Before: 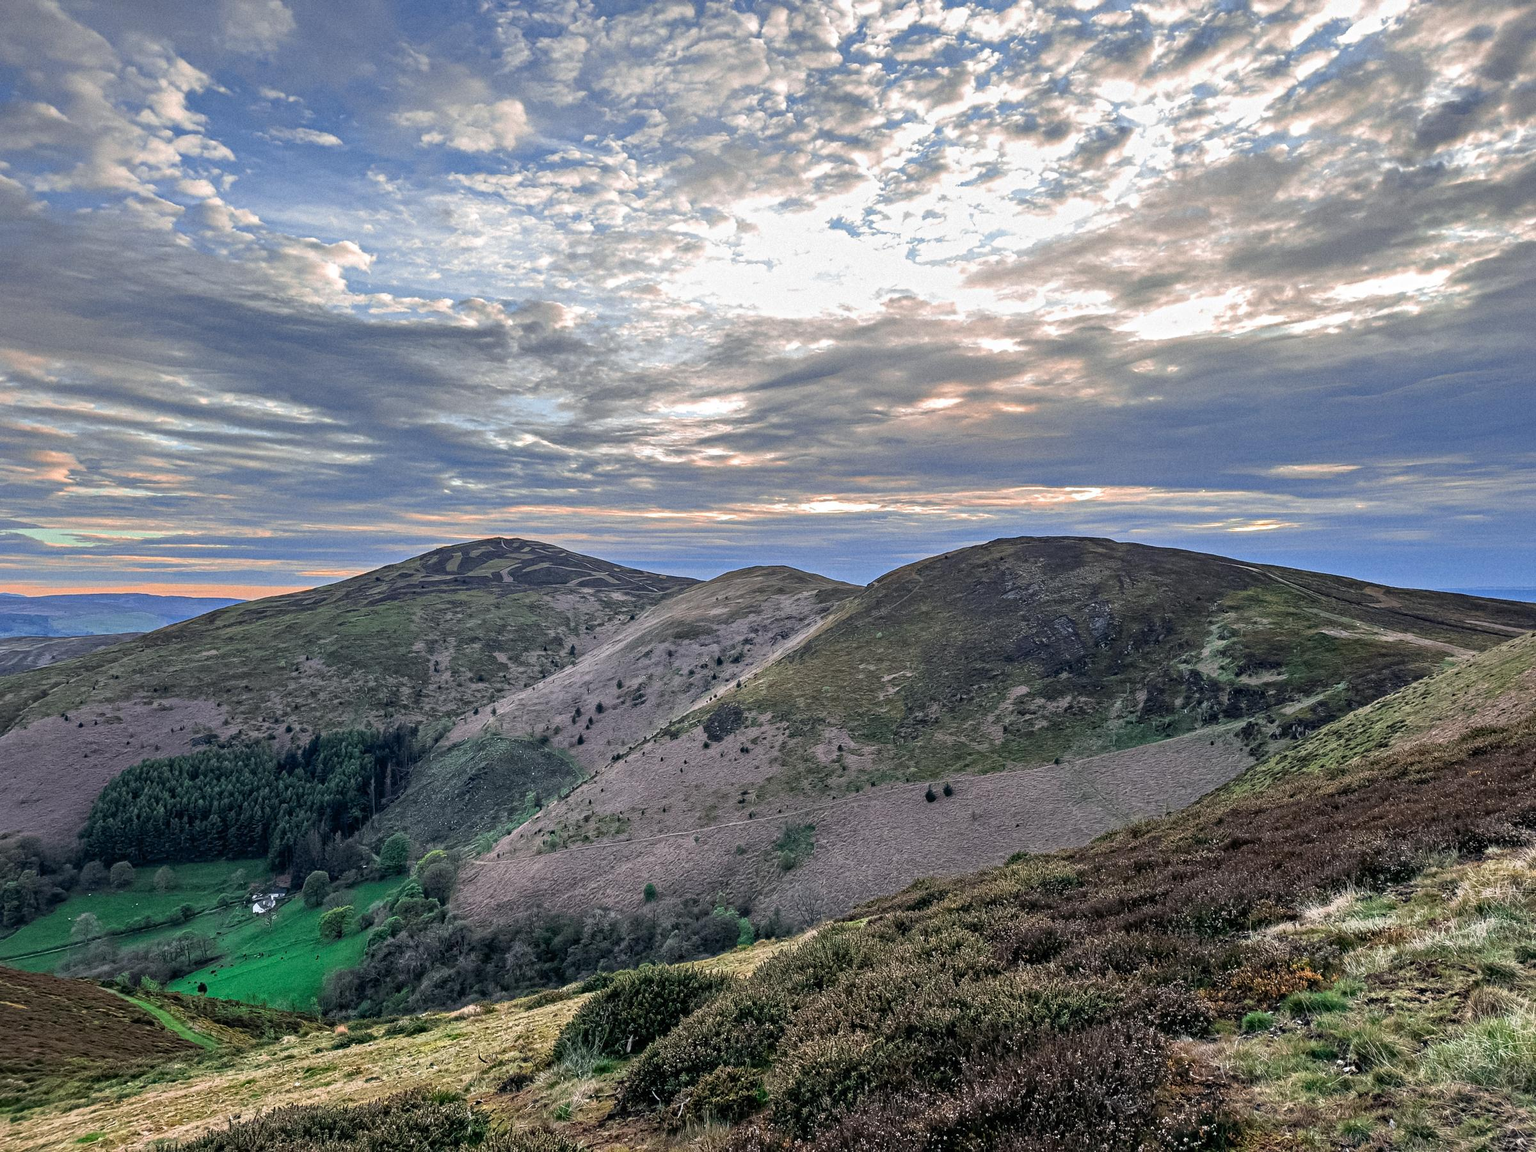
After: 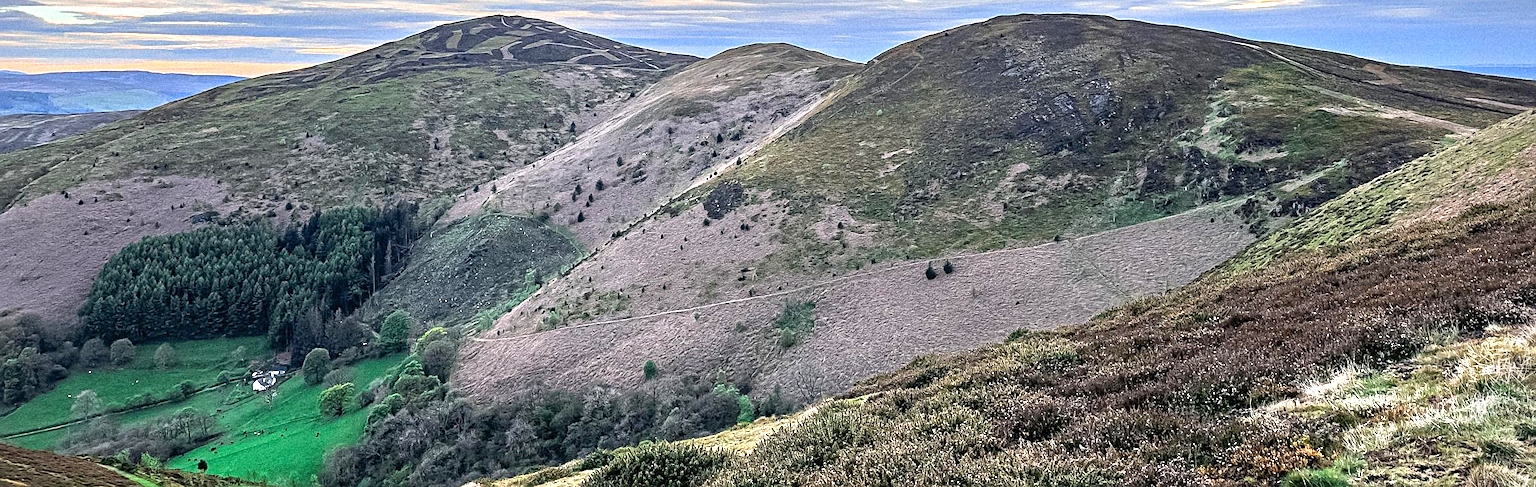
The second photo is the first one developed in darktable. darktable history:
exposure: black level correction 0, exposure 0.897 EV, compensate exposure bias true, compensate highlight preservation false
sharpen: on, module defaults
vignetting: fall-off start 97.65%, fall-off radius 99.05%, width/height ratio 1.37, unbound false
crop: top 45.391%, bottom 12.246%
